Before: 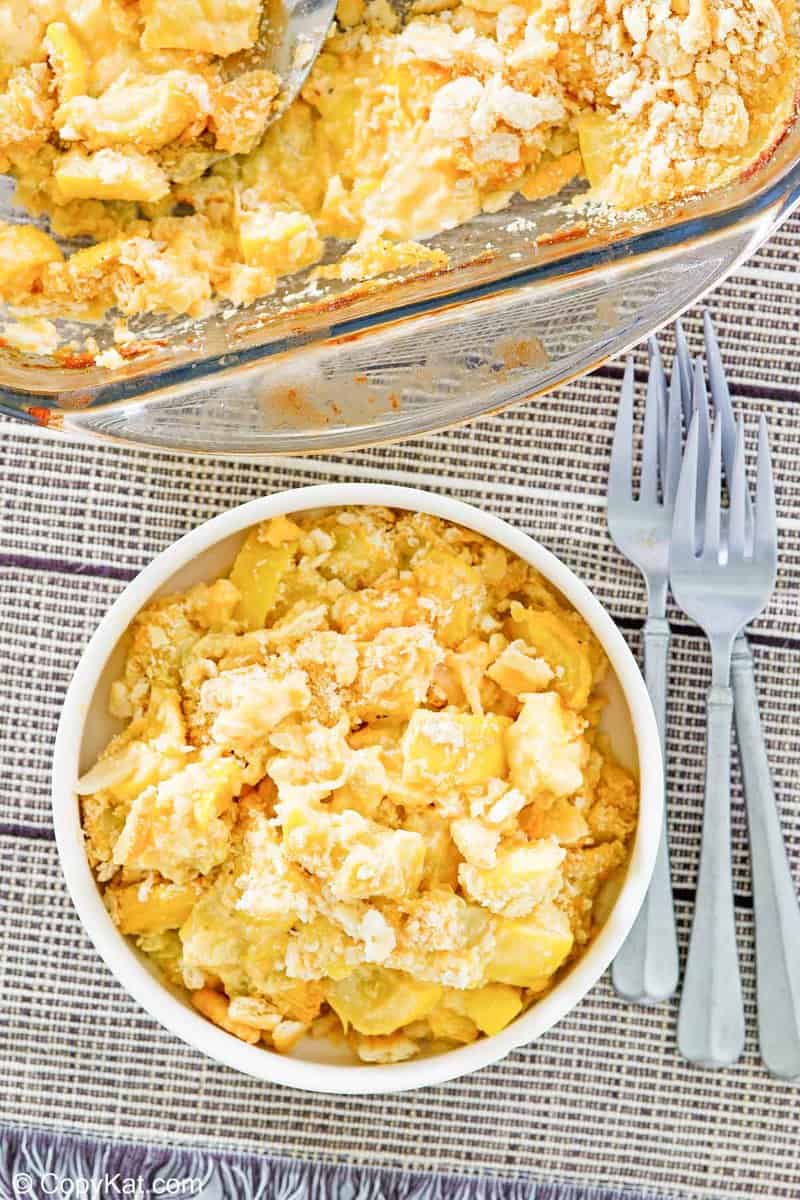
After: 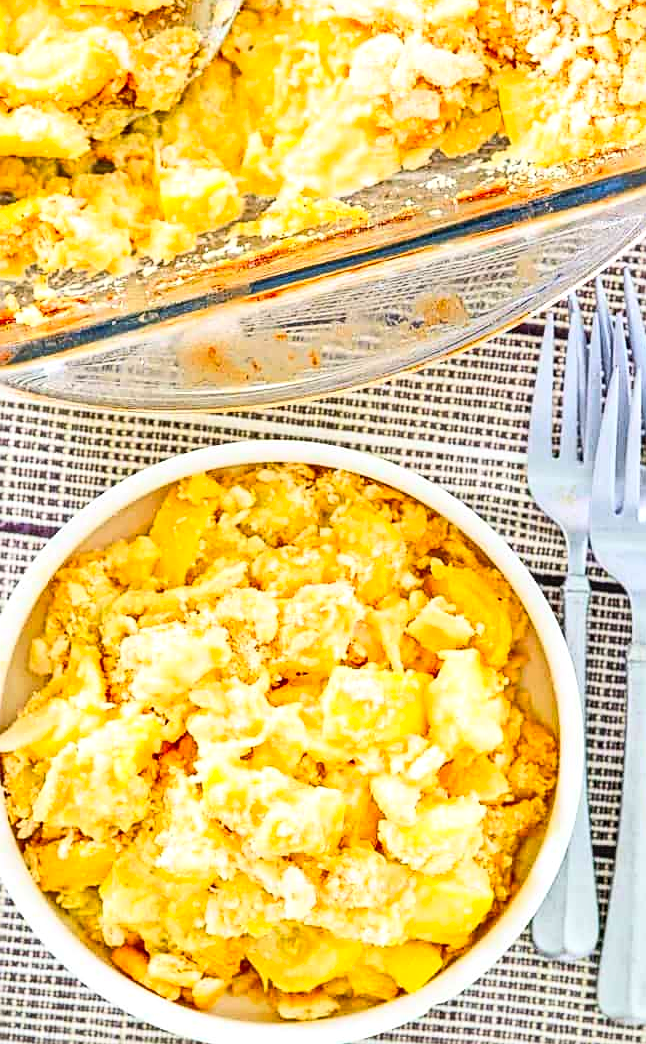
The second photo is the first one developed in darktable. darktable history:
contrast brightness saturation: contrast 0.243, brightness 0.258, saturation 0.375
sharpen: on, module defaults
local contrast: detail 130%
shadows and highlights: shadows 52.02, highlights -28.39, soften with gaussian
crop: left 10.01%, top 3.641%, right 9.154%, bottom 9.306%
